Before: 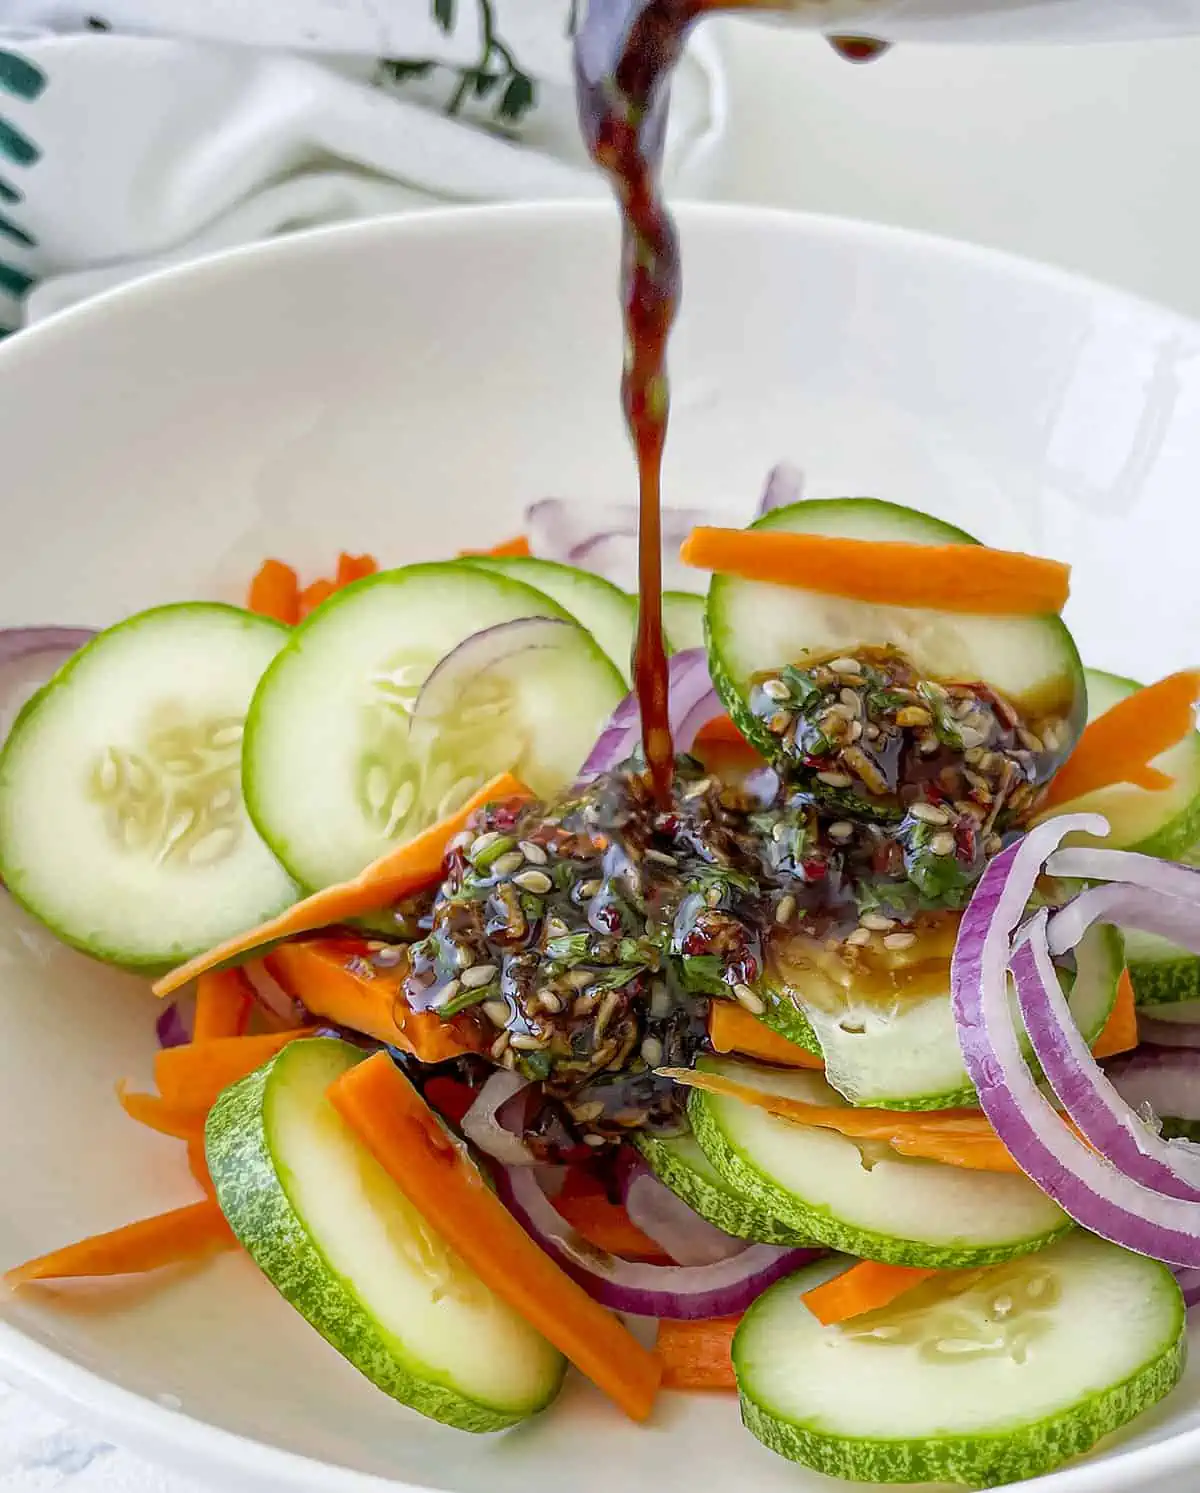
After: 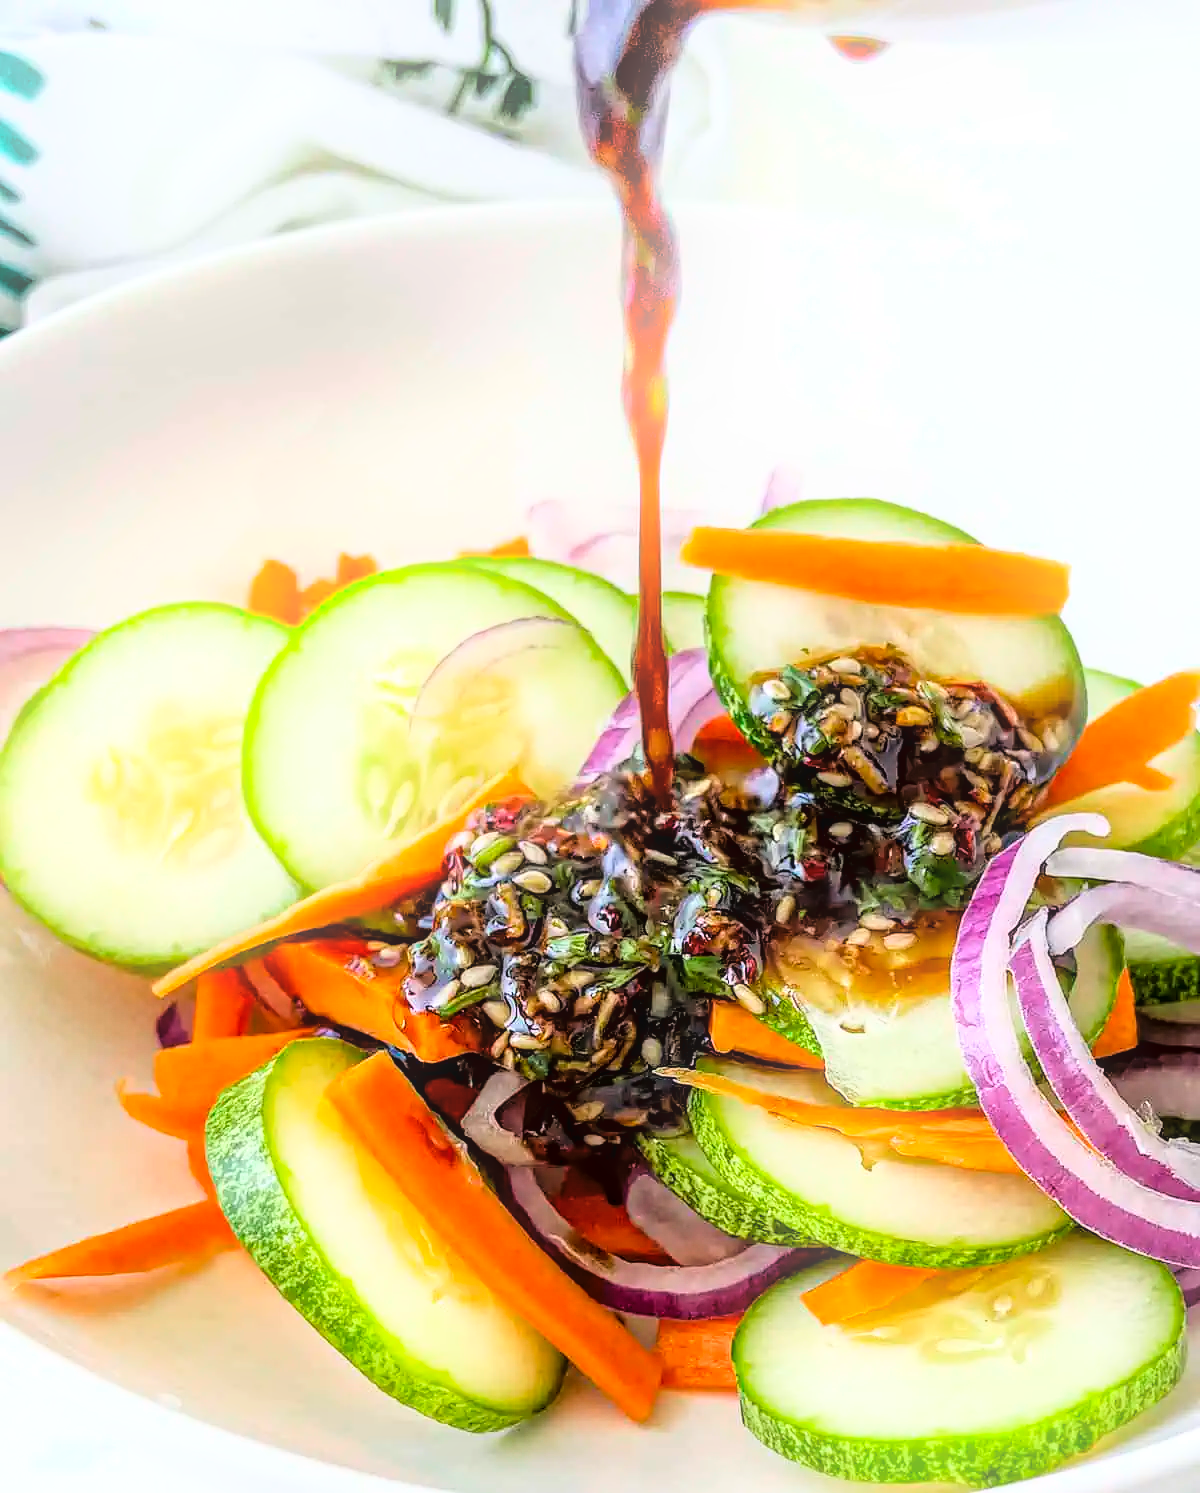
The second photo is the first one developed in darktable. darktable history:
local contrast: on, module defaults
tone curve: curves: ch0 [(0, 0.016) (0.11, 0.039) (0.259, 0.235) (0.383, 0.437) (0.499, 0.597) (0.733, 0.867) (0.843, 0.948) (1, 1)], color space Lab, linked channels, preserve colors none
bloom: size 15%, threshold 97%, strength 7%
